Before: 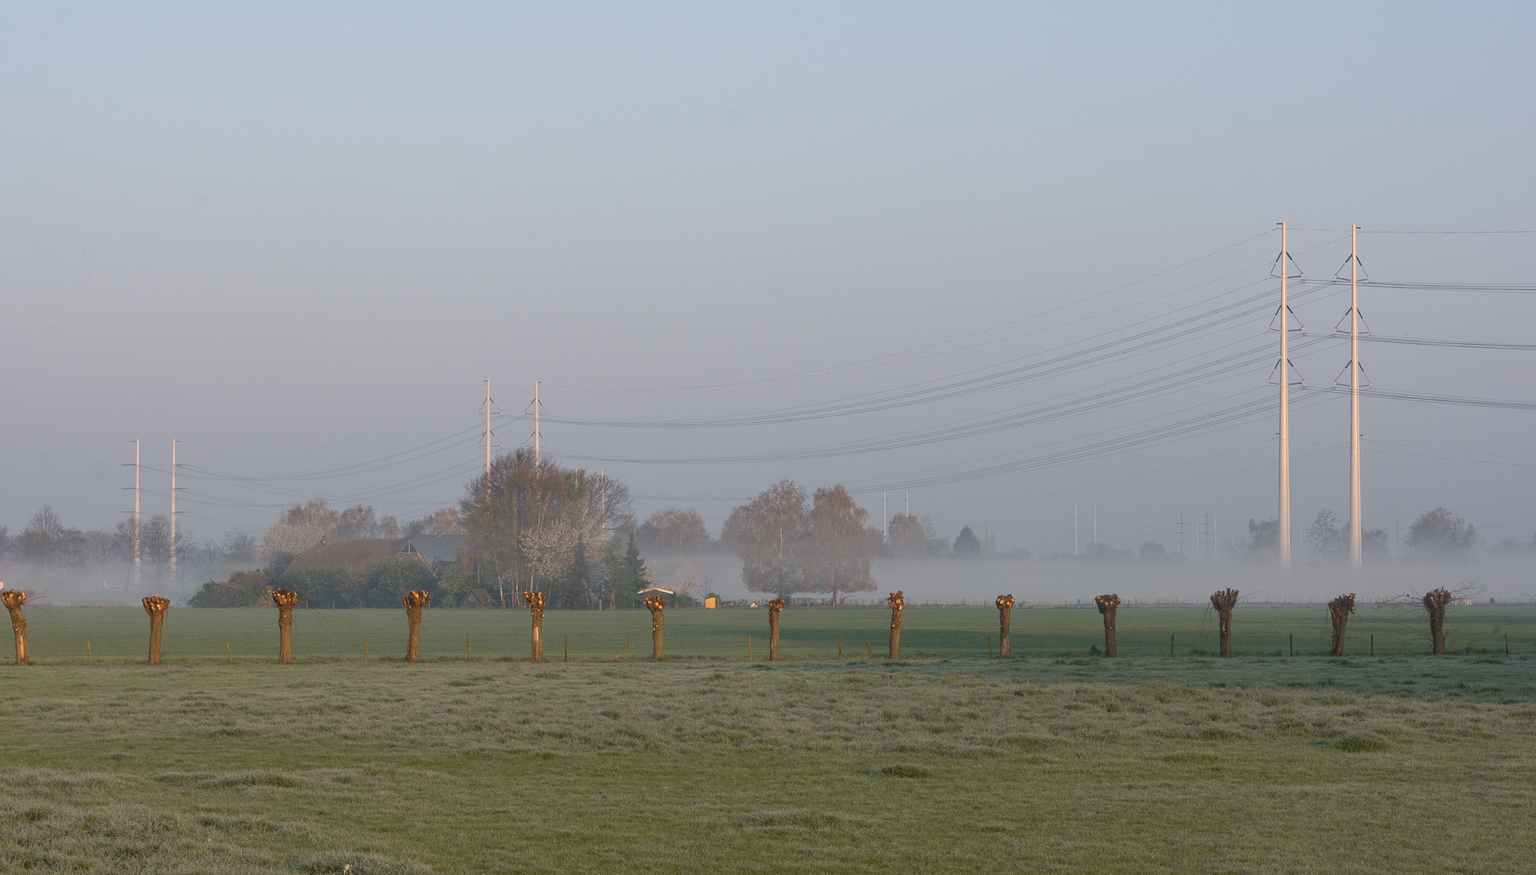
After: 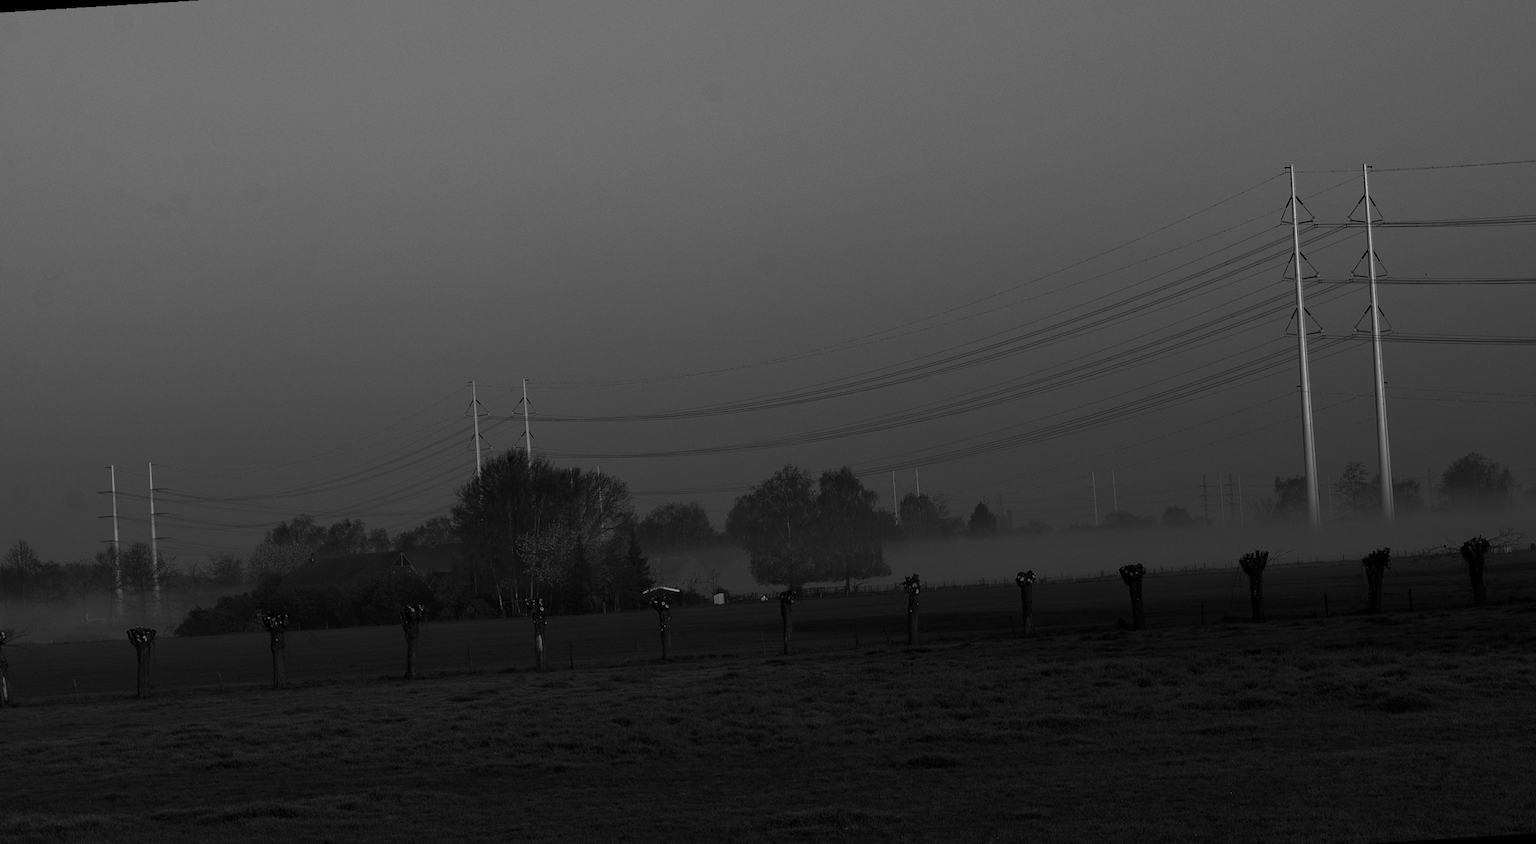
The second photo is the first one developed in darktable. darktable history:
rotate and perspective: rotation -3.52°, crop left 0.036, crop right 0.964, crop top 0.081, crop bottom 0.919
exposure: black level correction 0.011, compensate highlight preservation false
contrast brightness saturation: contrast 0.02, brightness -1, saturation -1
